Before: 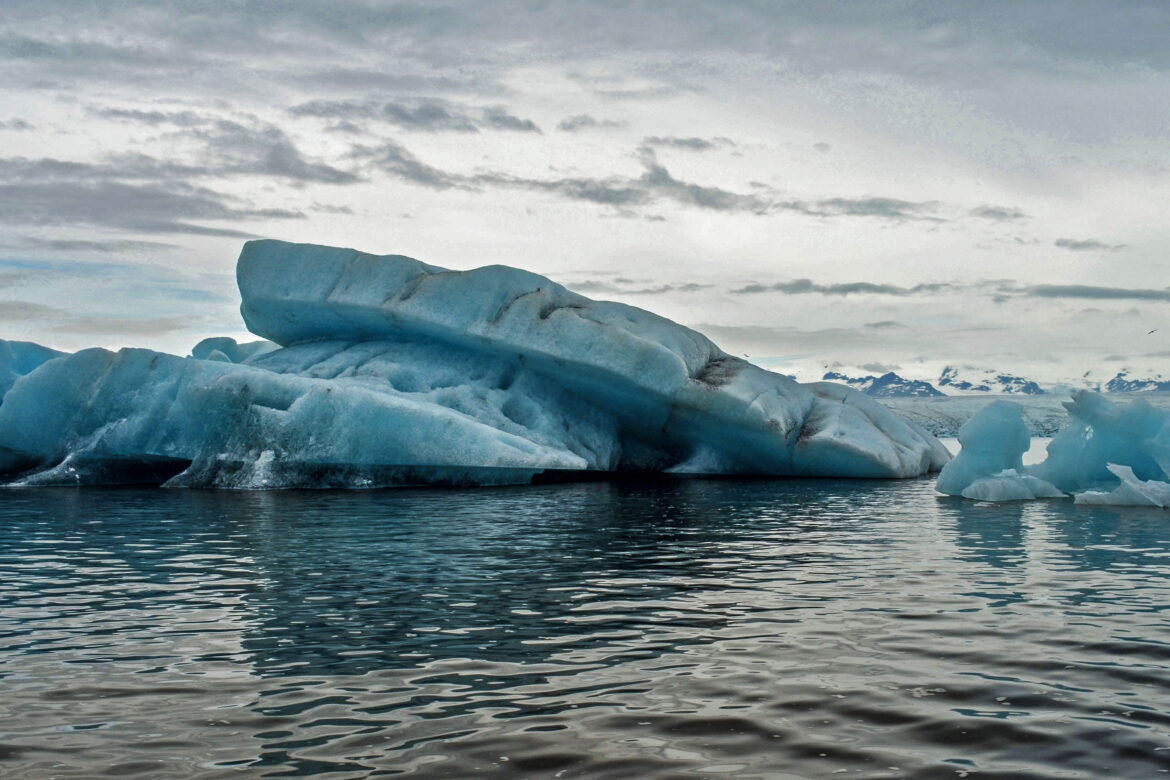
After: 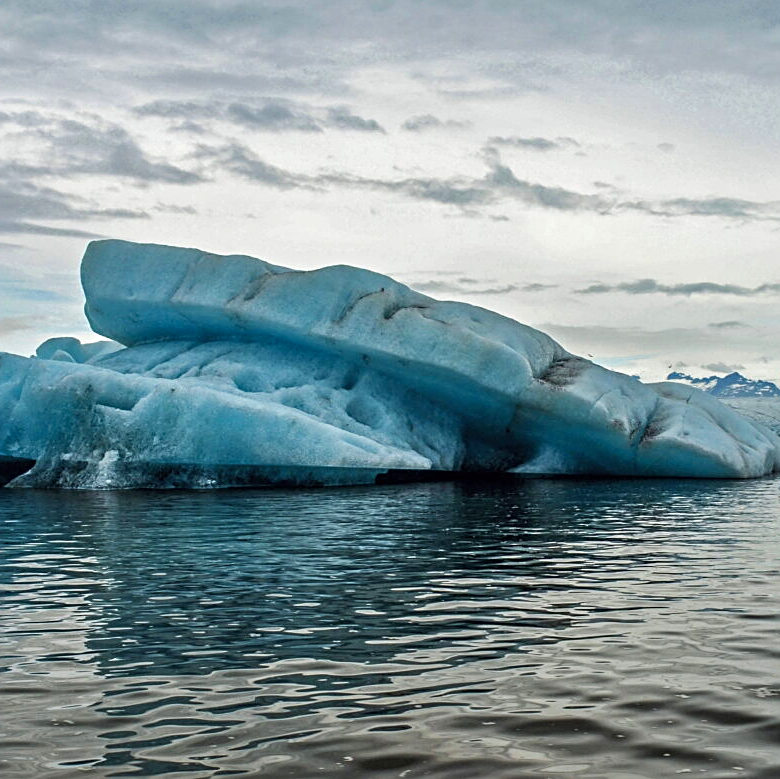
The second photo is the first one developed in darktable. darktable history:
contrast brightness saturation: contrast 0.072, brightness 0.07, saturation 0.175
crop and rotate: left 13.354%, right 19.966%
sharpen: on, module defaults
